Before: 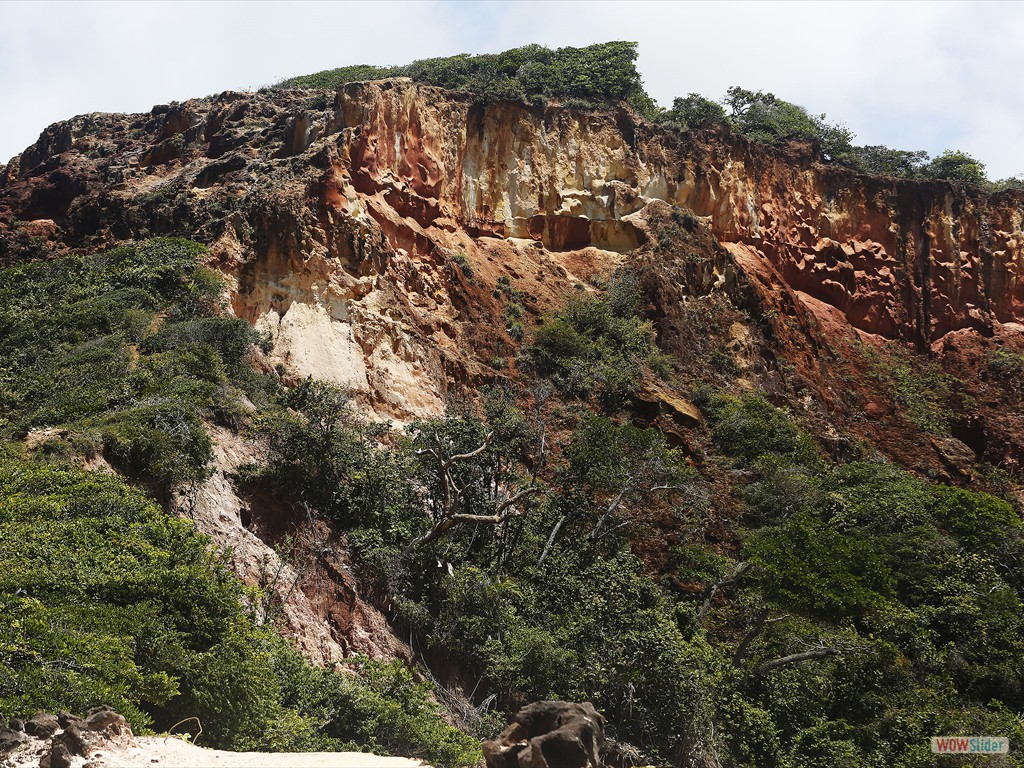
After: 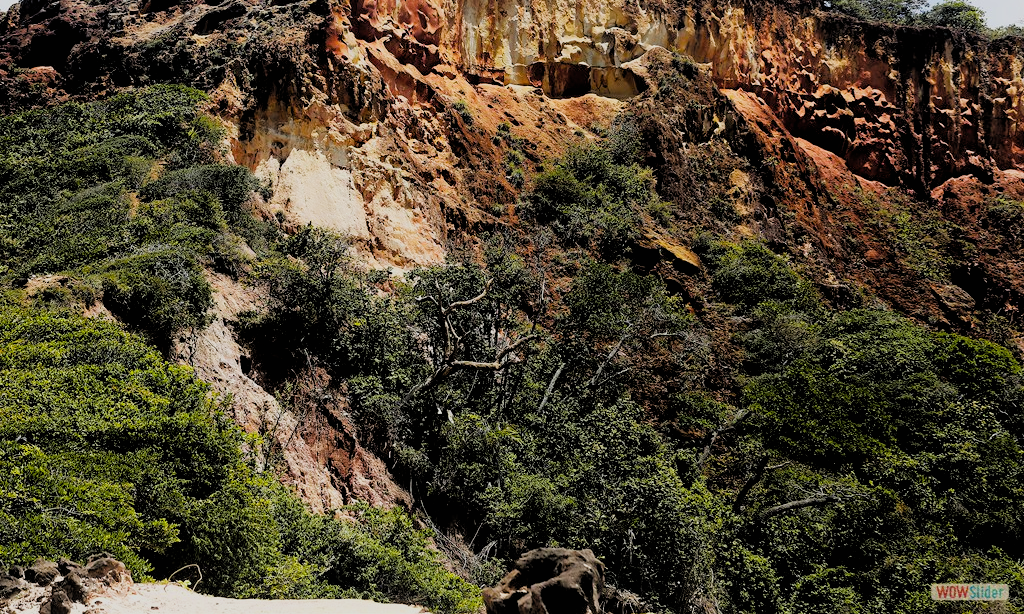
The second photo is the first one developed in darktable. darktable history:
shadows and highlights: shadows 25, highlights -25
filmic rgb: black relative exposure -5 EV, white relative exposure 3.5 EV, hardness 3.19, contrast 1.3, highlights saturation mix -50%
color balance rgb: perceptual saturation grading › global saturation 20%, global vibrance 20%
crop and rotate: top 19.998%
rgb levels: preserve colors sum RGB, levels [[0.038, 0.433, 0.934], [0, 0.5, 1], [0, 0.5, 1]]
